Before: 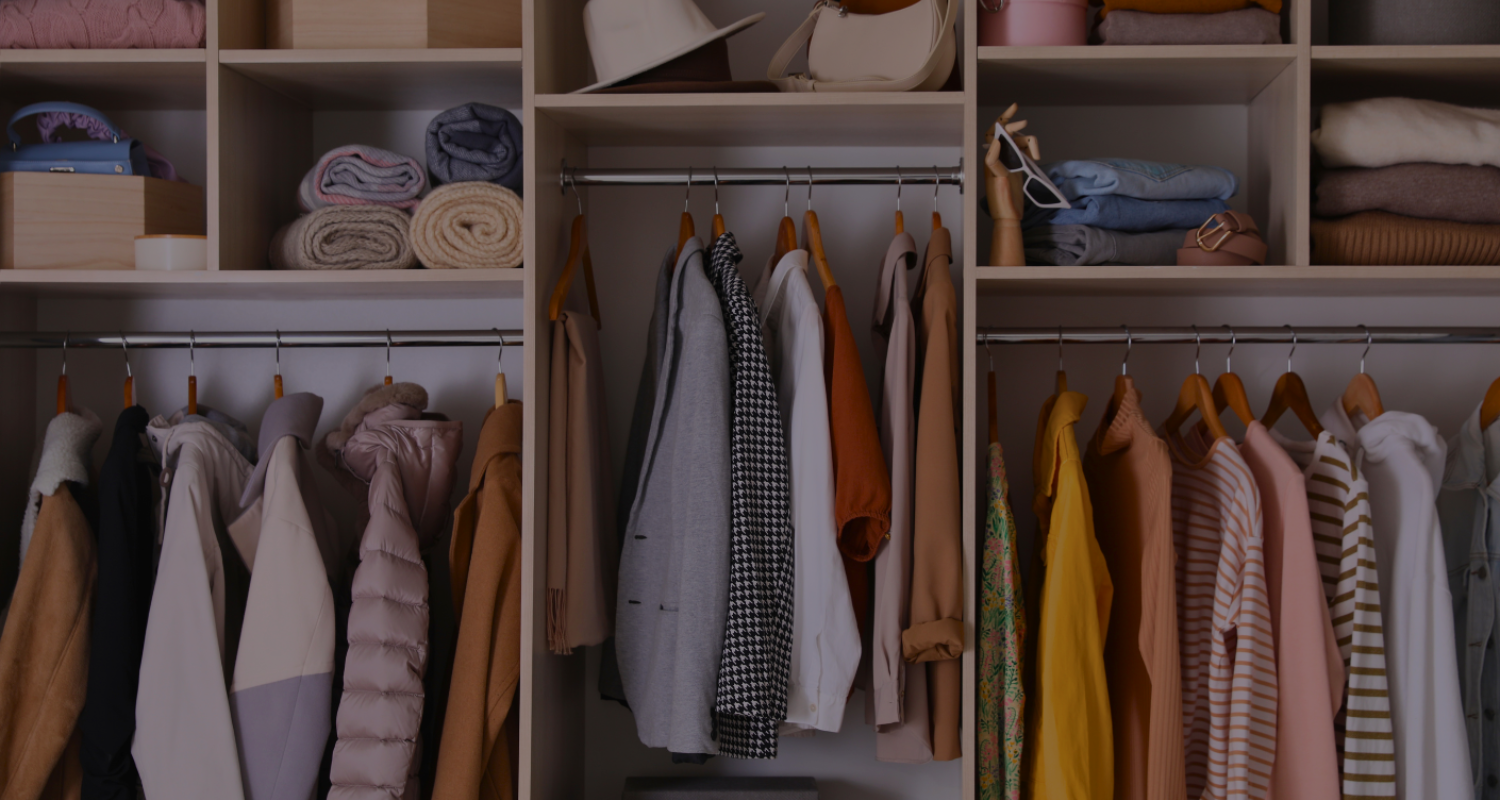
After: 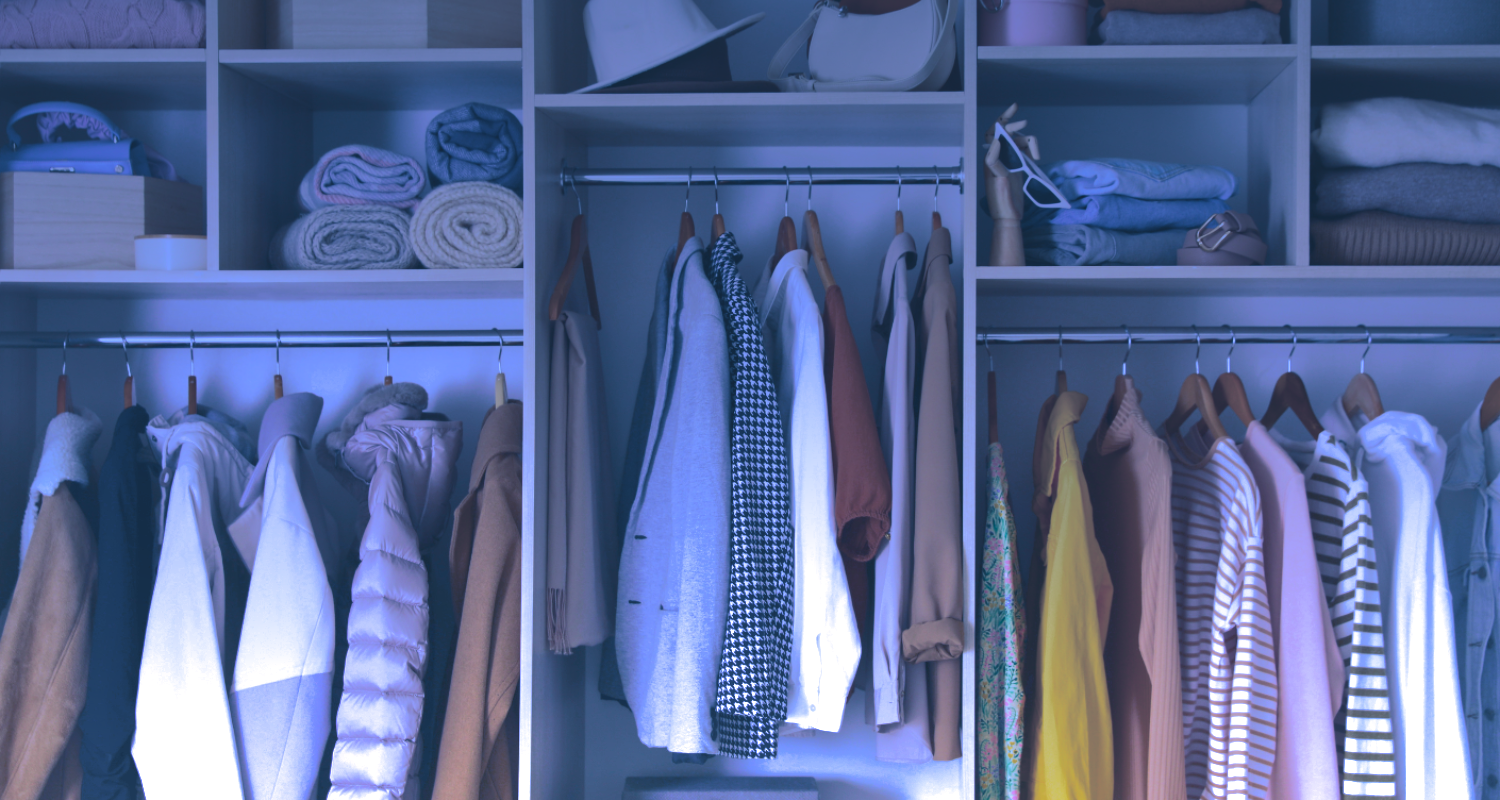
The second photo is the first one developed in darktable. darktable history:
split-toning: shadows › hue 226.8°, shadows › saturation 0.84
graduated density: density -3.9 EV
white balance: red 0.766, blue 1.537
contrast brightness saturation: contrast -0.28
shadows and highlights: highlights -60
